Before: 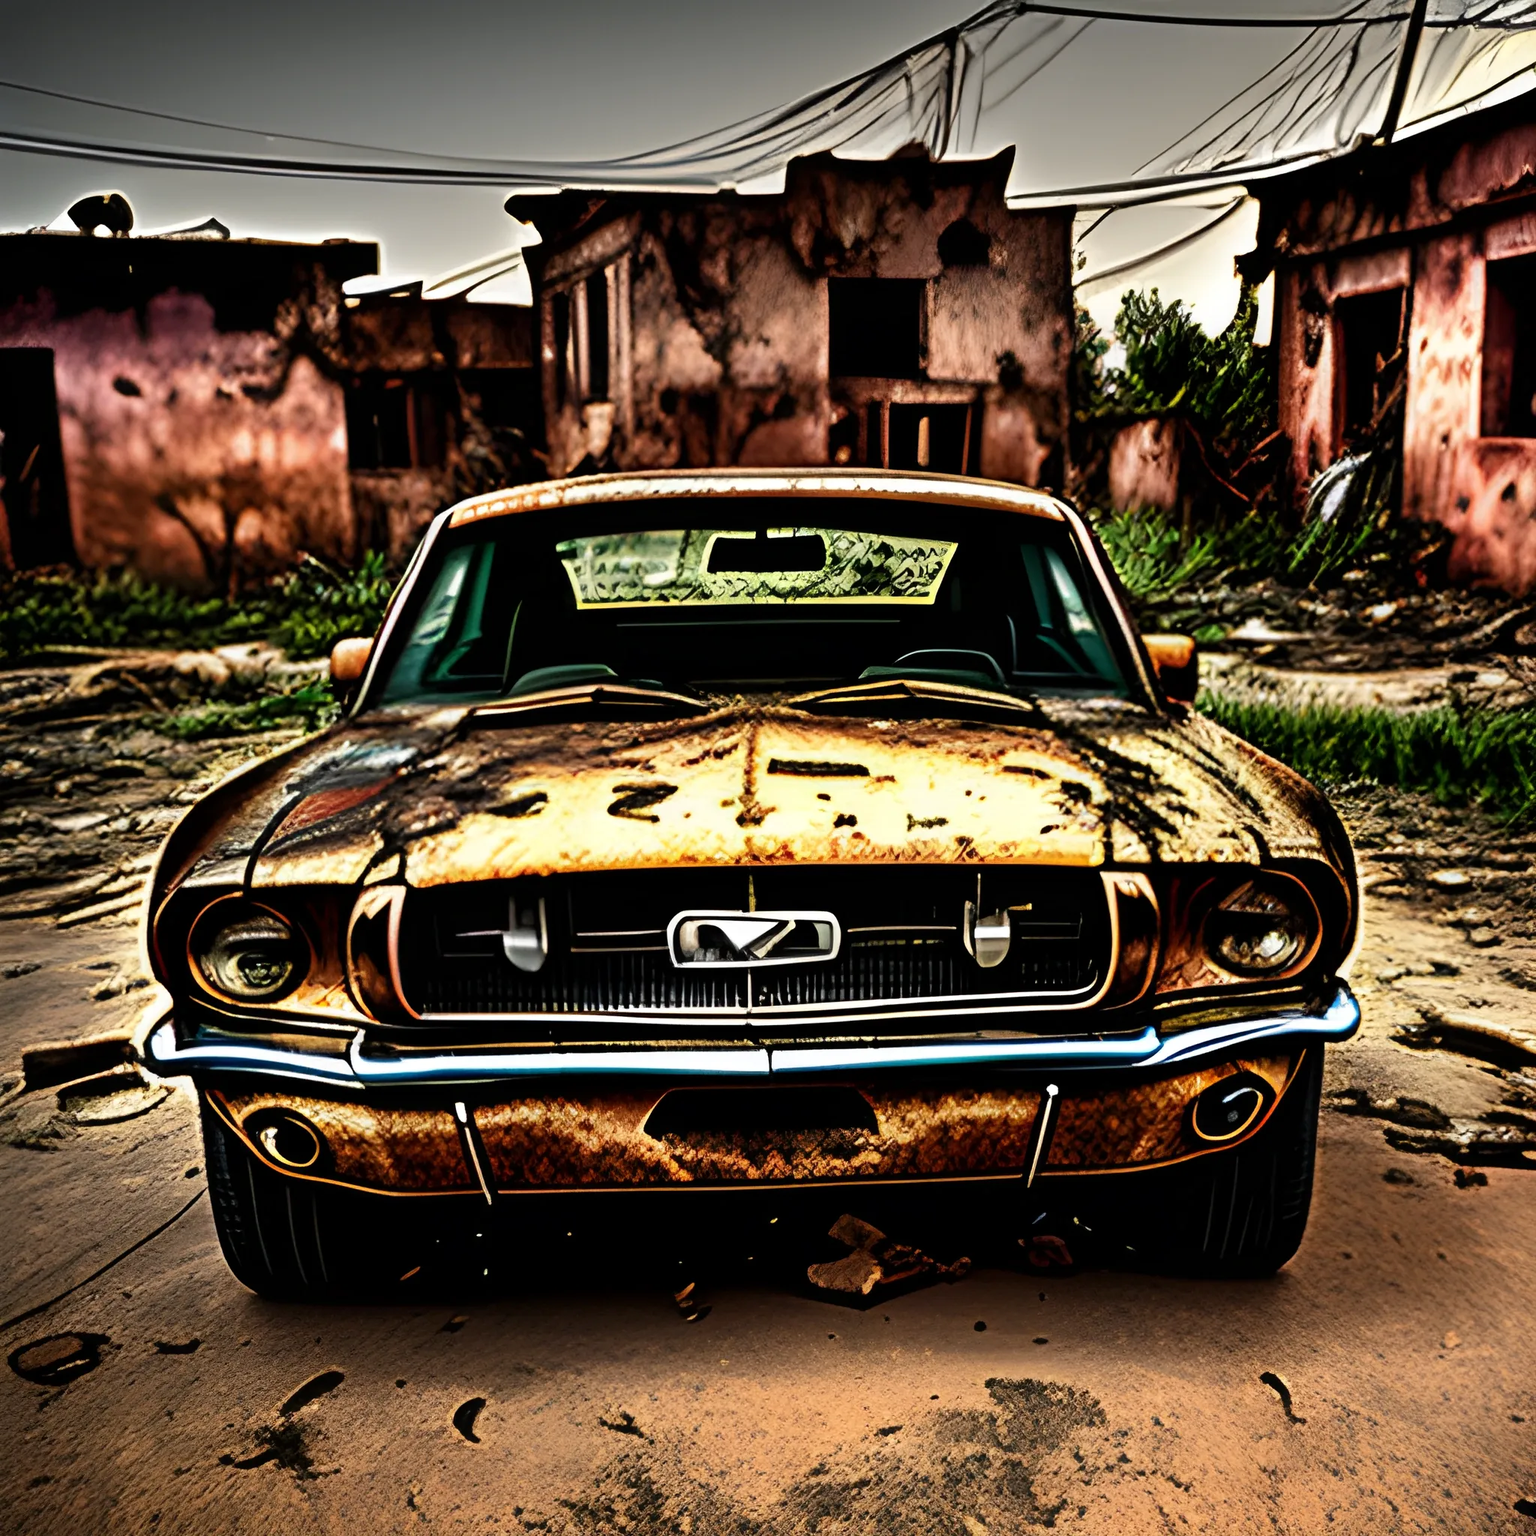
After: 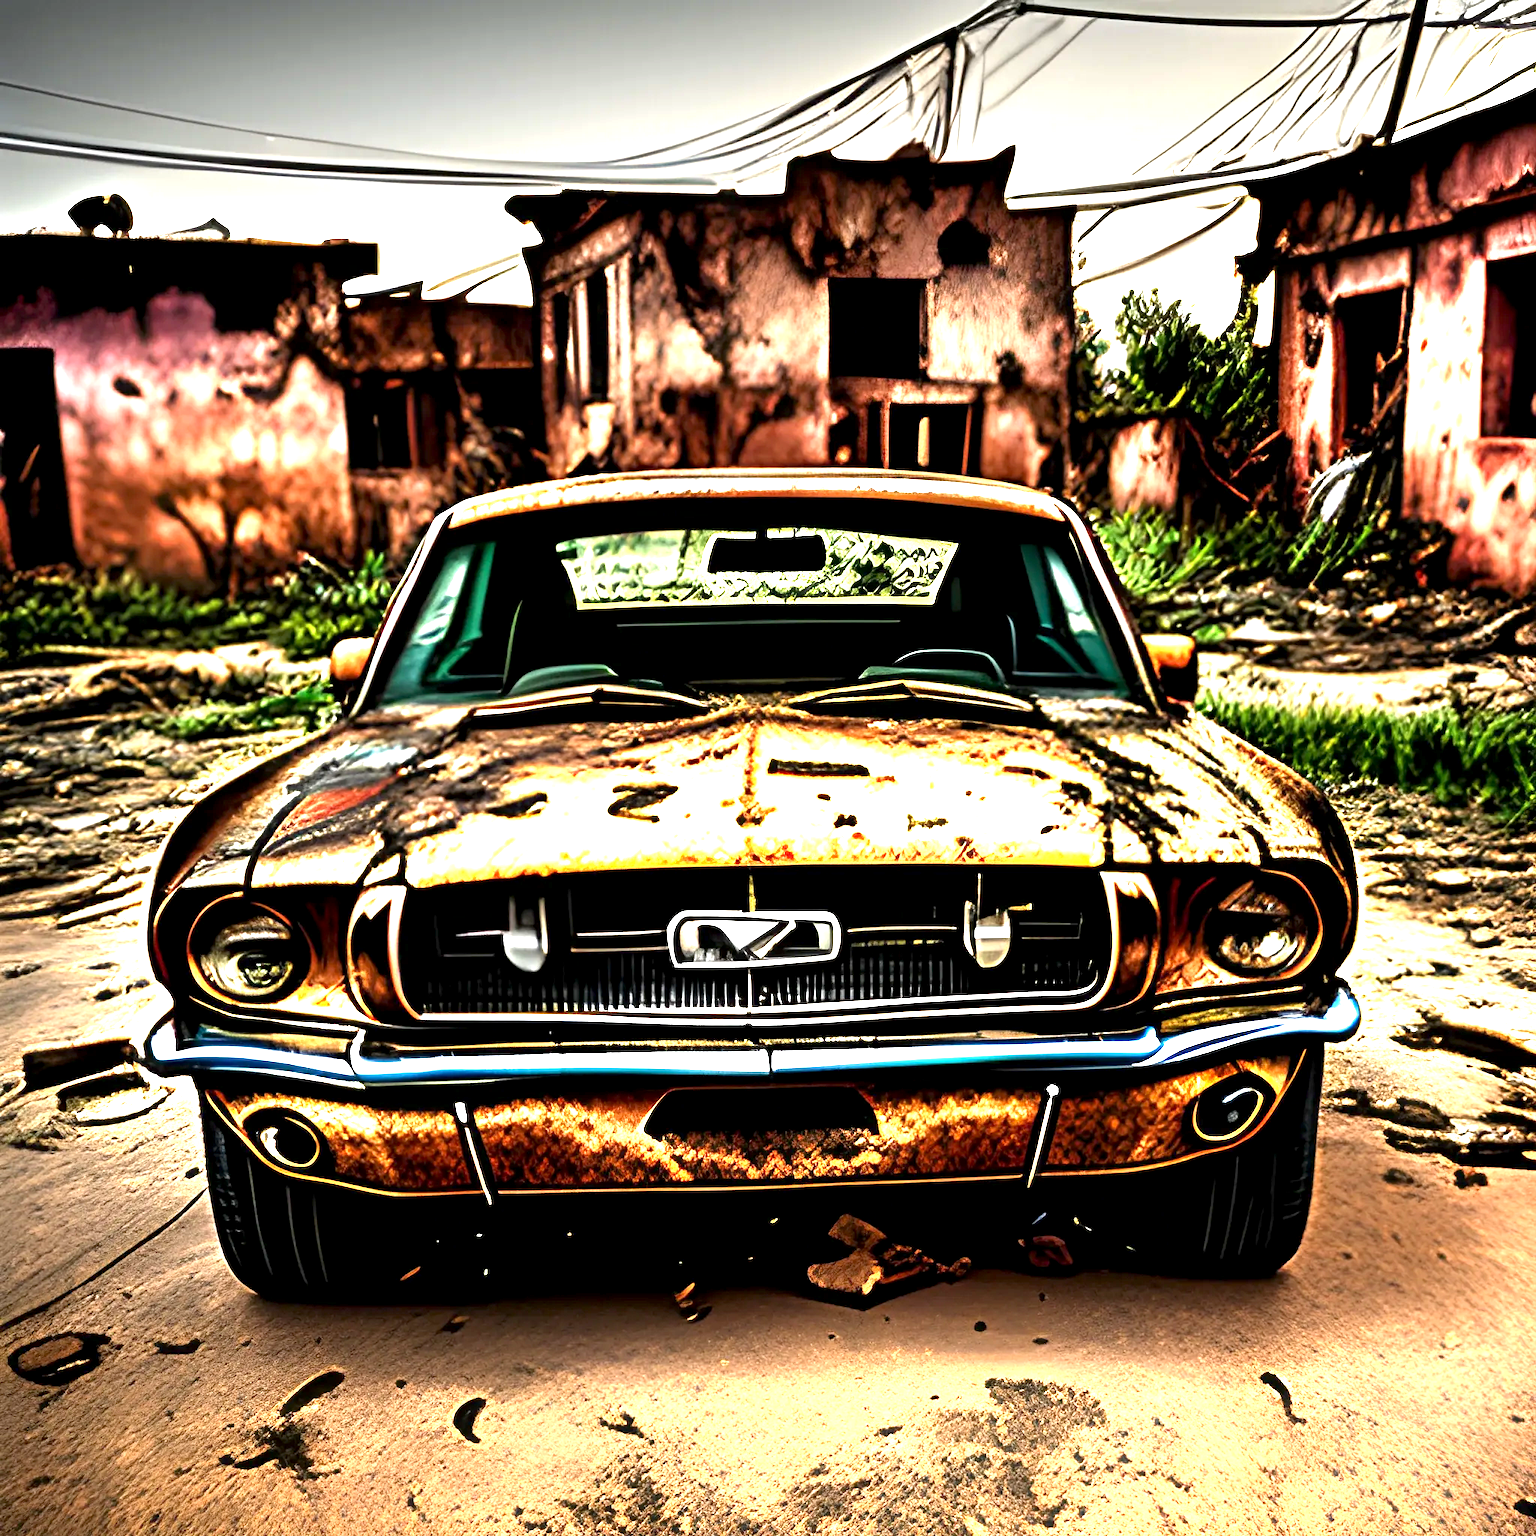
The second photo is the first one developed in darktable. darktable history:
exposure: black level correction 0.001, exposure 1.823 EV, compensate highlight preservation false
